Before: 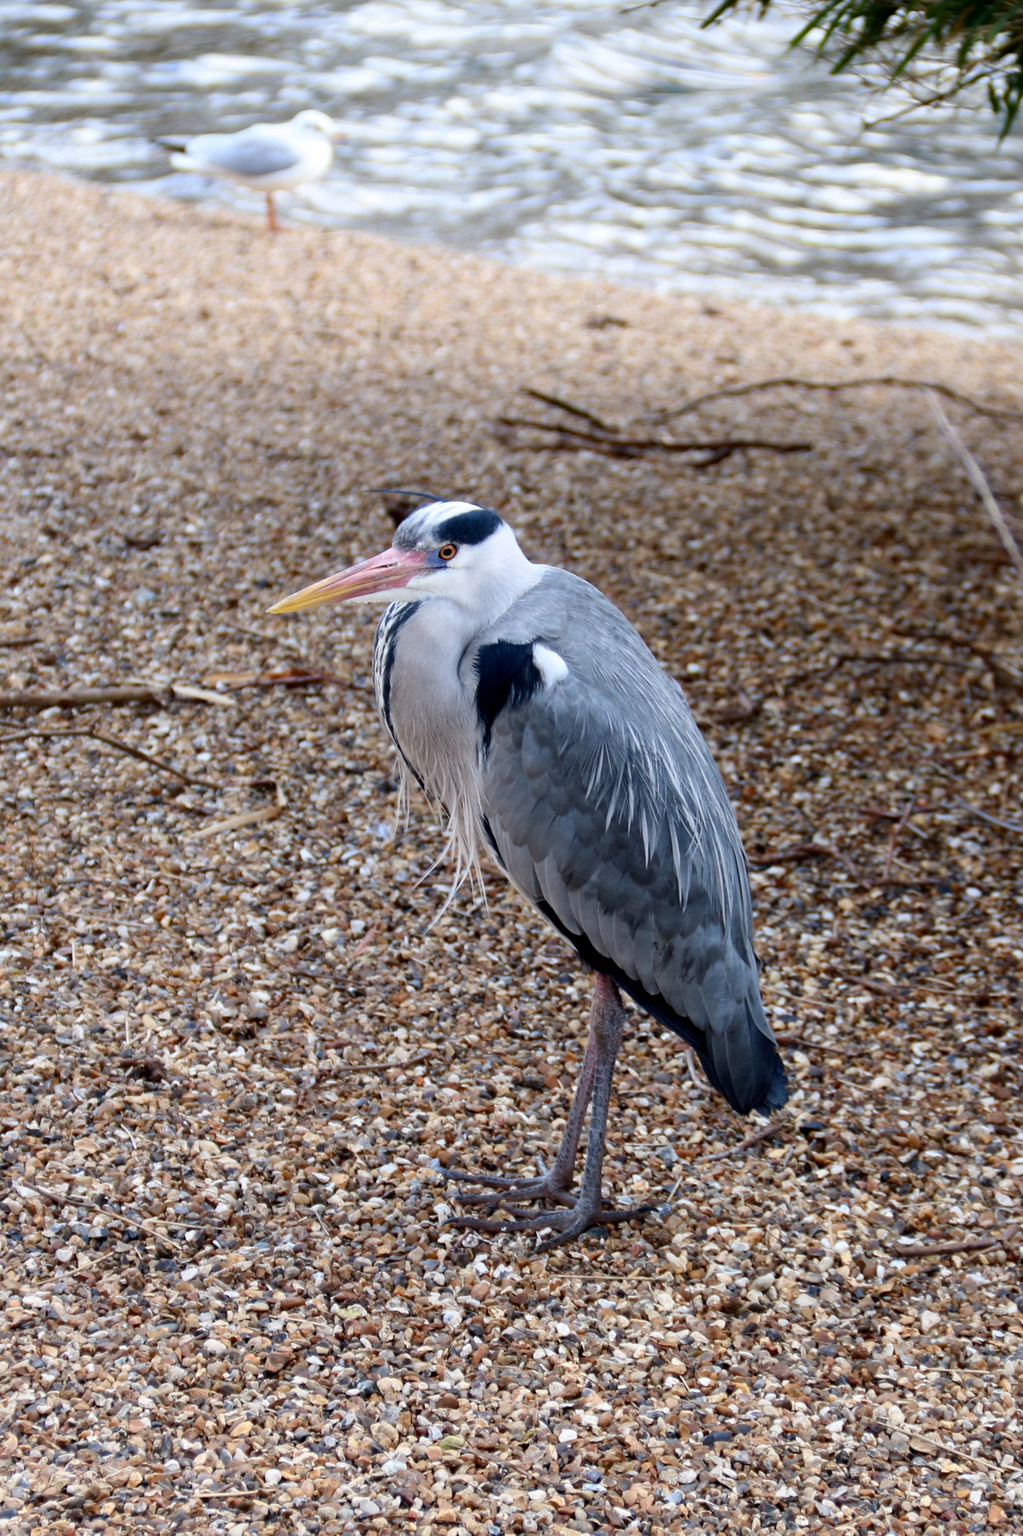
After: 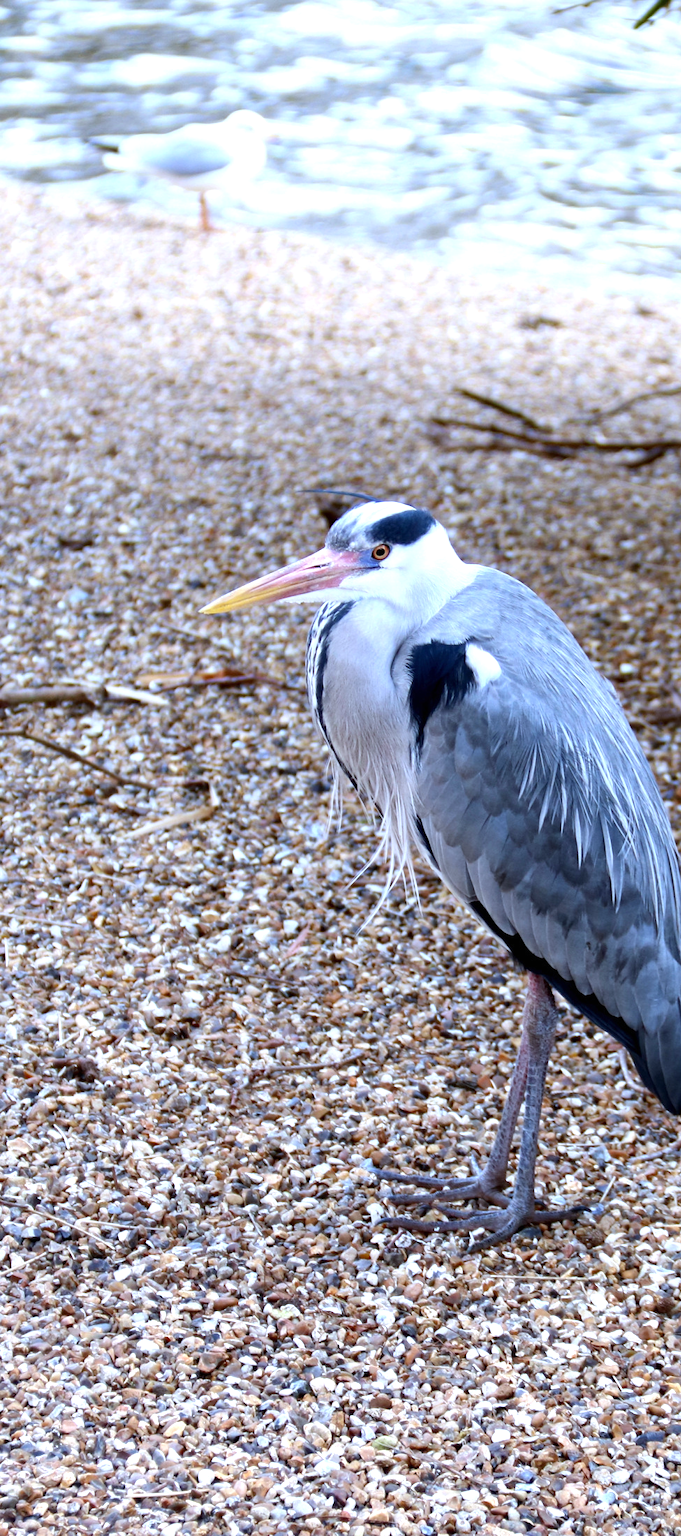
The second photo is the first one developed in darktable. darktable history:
crop and rotate: left 6.617%, right 26.717%
exposure: black level correction 0, exposure 1 EV, compensate exposure bias true, compensate highlight preservation false
white balance: red 0.926, green 1.003, blue 1.133
